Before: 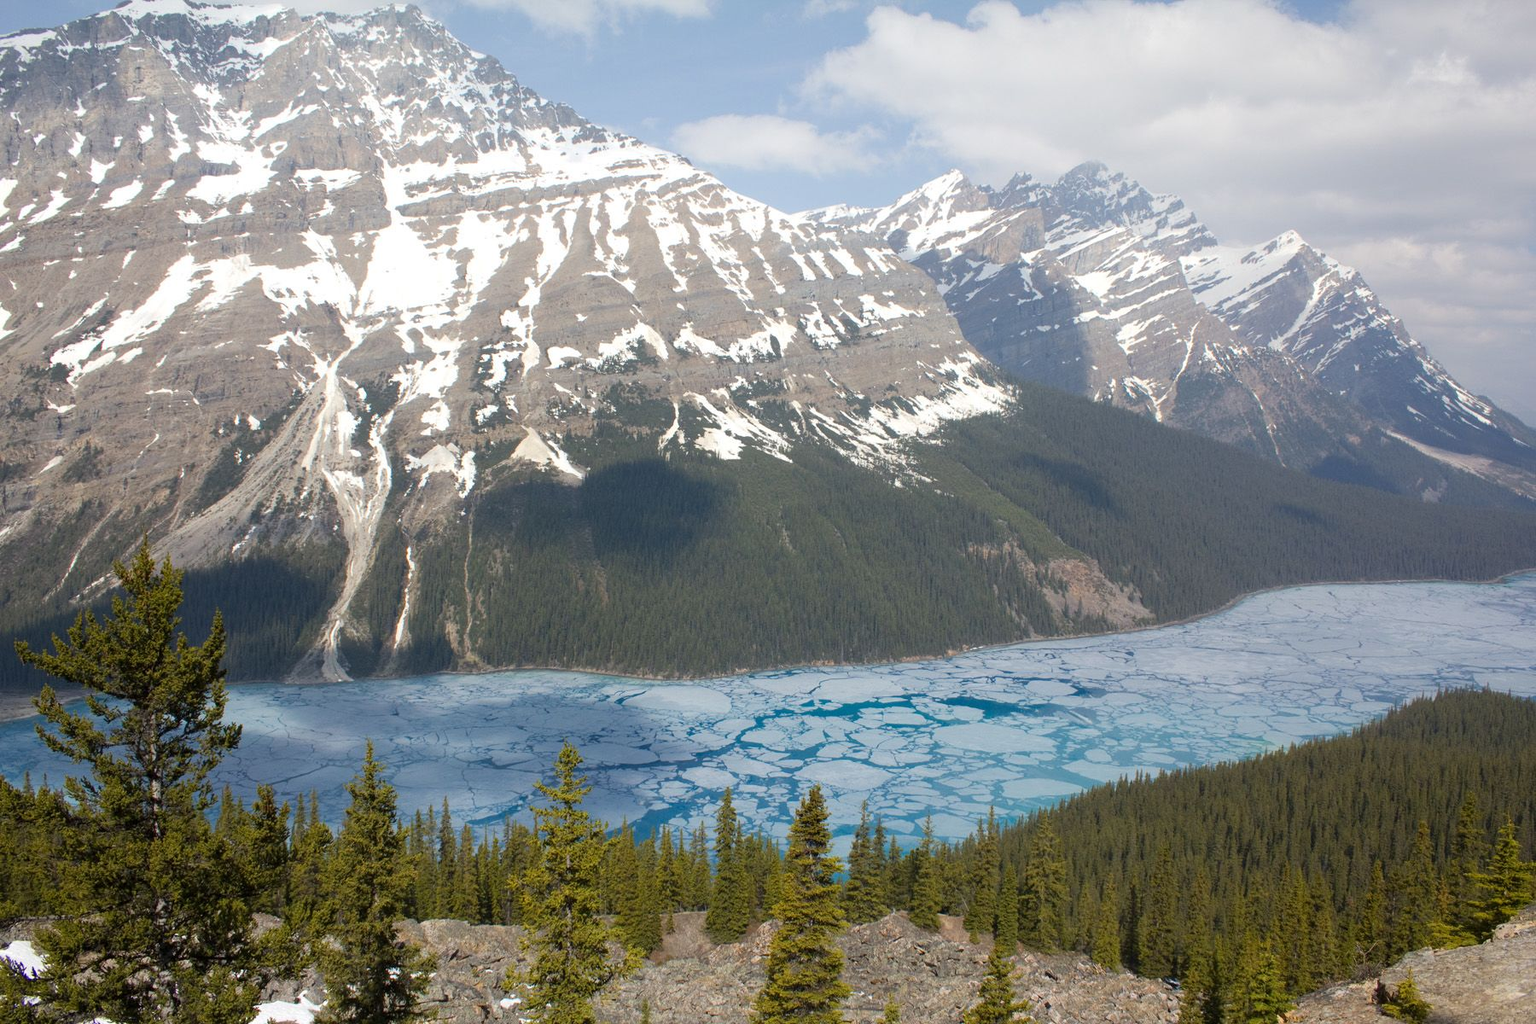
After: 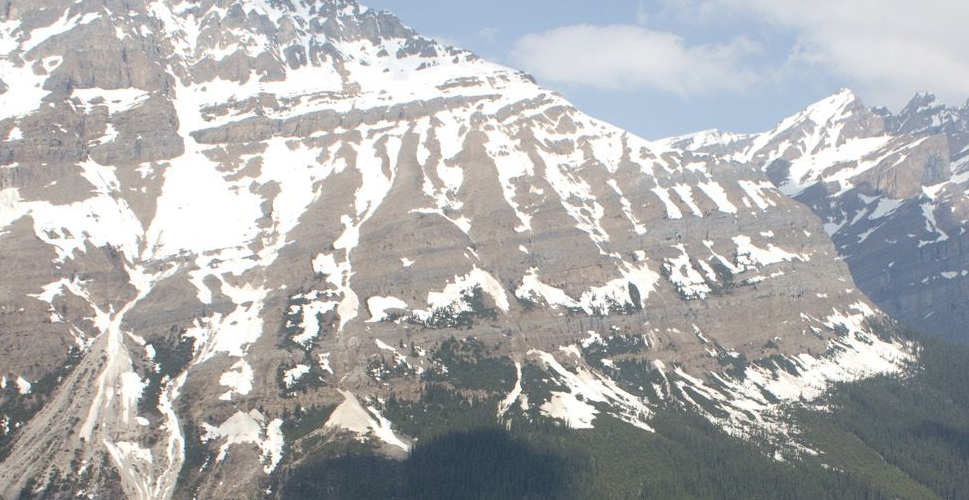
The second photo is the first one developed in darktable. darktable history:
crop: left 15.242%, top 9.194%, right 30.917%, bottom 49.072%
contrast brightness saturation: saturation -0.062
